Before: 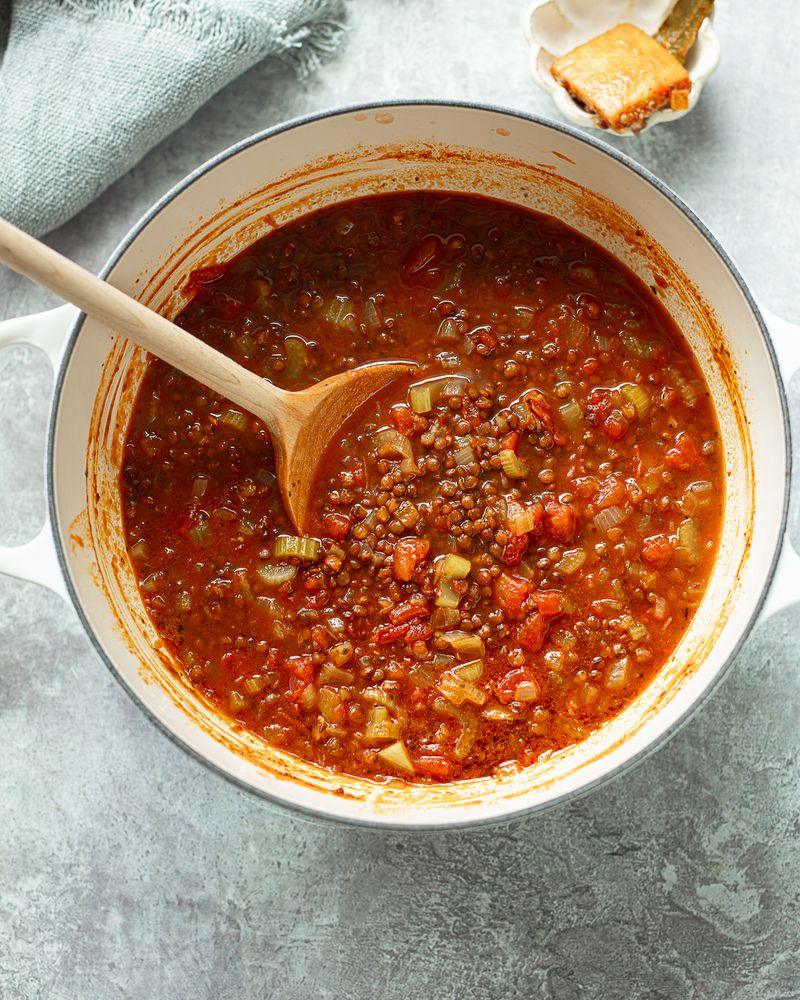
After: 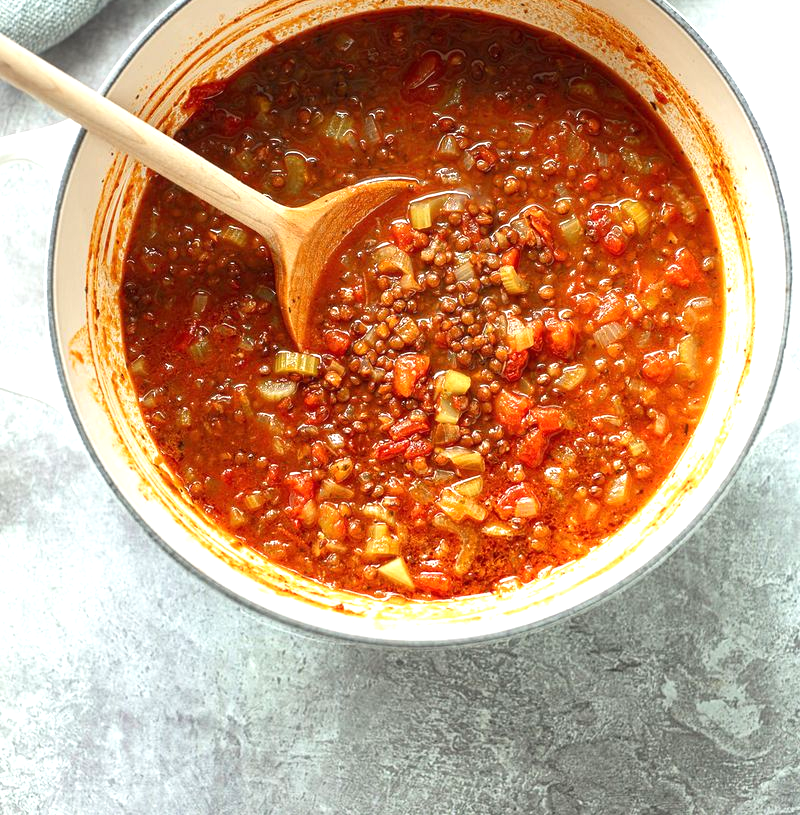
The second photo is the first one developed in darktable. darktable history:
crop and rotate: top 18.499%
exposure: black level correction 0, exposure 0.698 EV, compensate exposure bias true, compensate highlight preservation false
